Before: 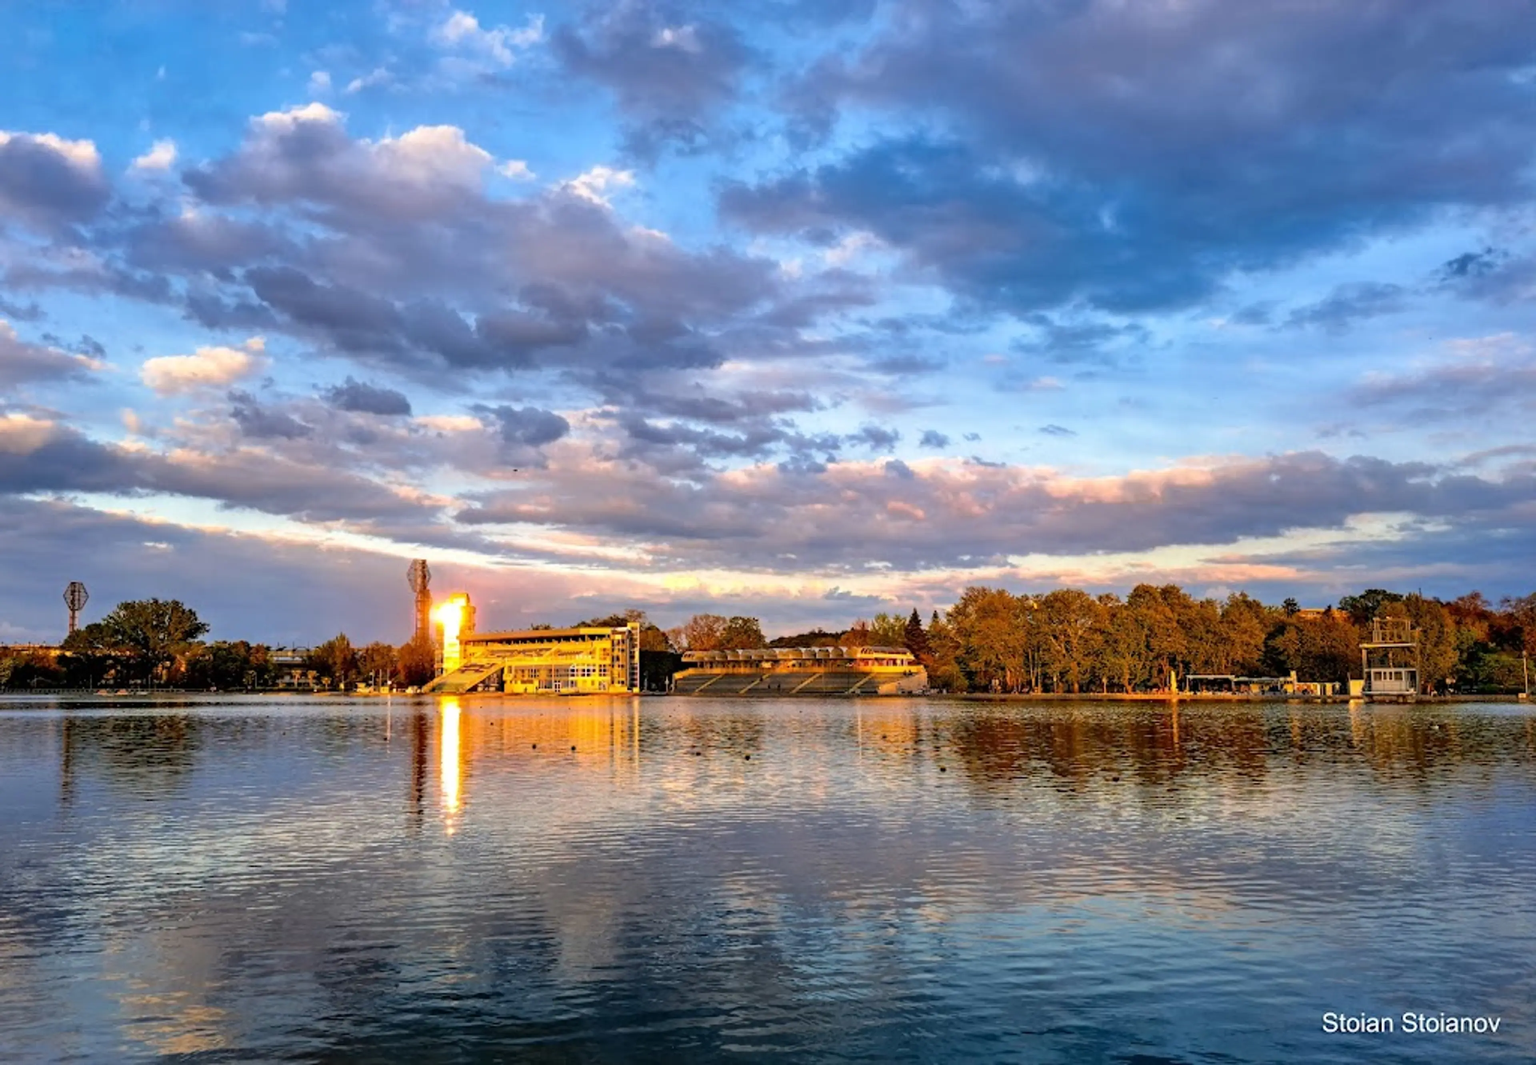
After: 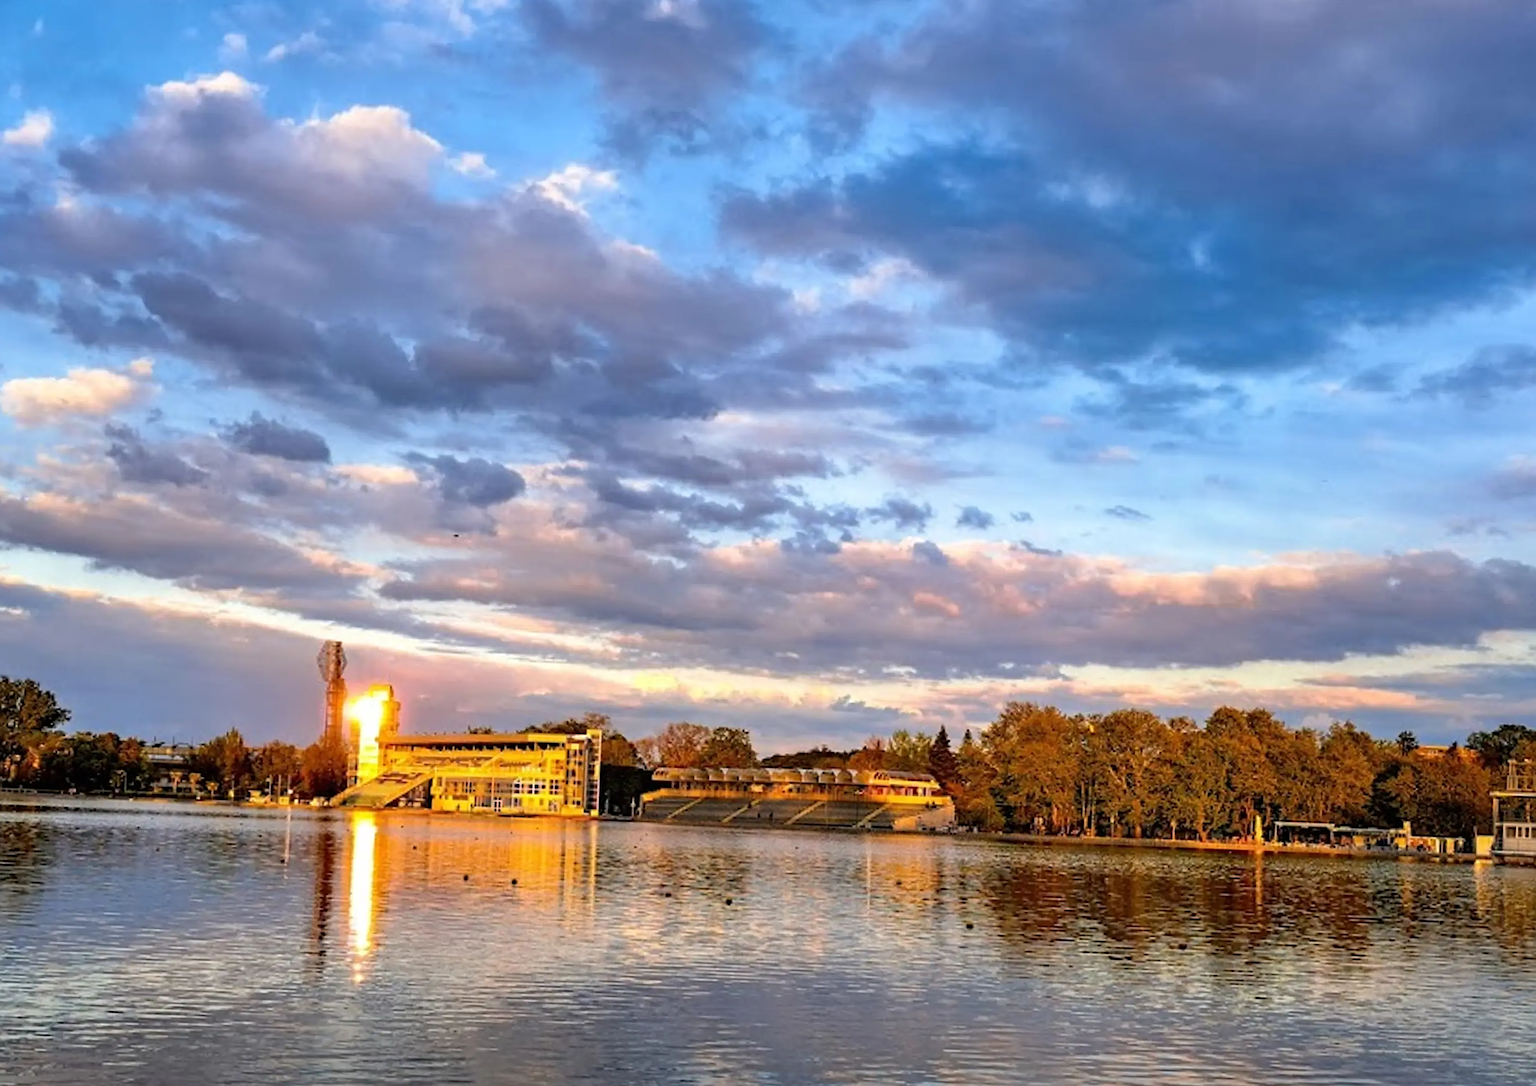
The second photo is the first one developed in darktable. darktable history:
rotate and perspective: rotation 2.27°, automatic cropping off
sharpen: on, module defaults
crop and rotate: left 10.77%, top 5.1%, right 10.41%, bottom 16.76%
